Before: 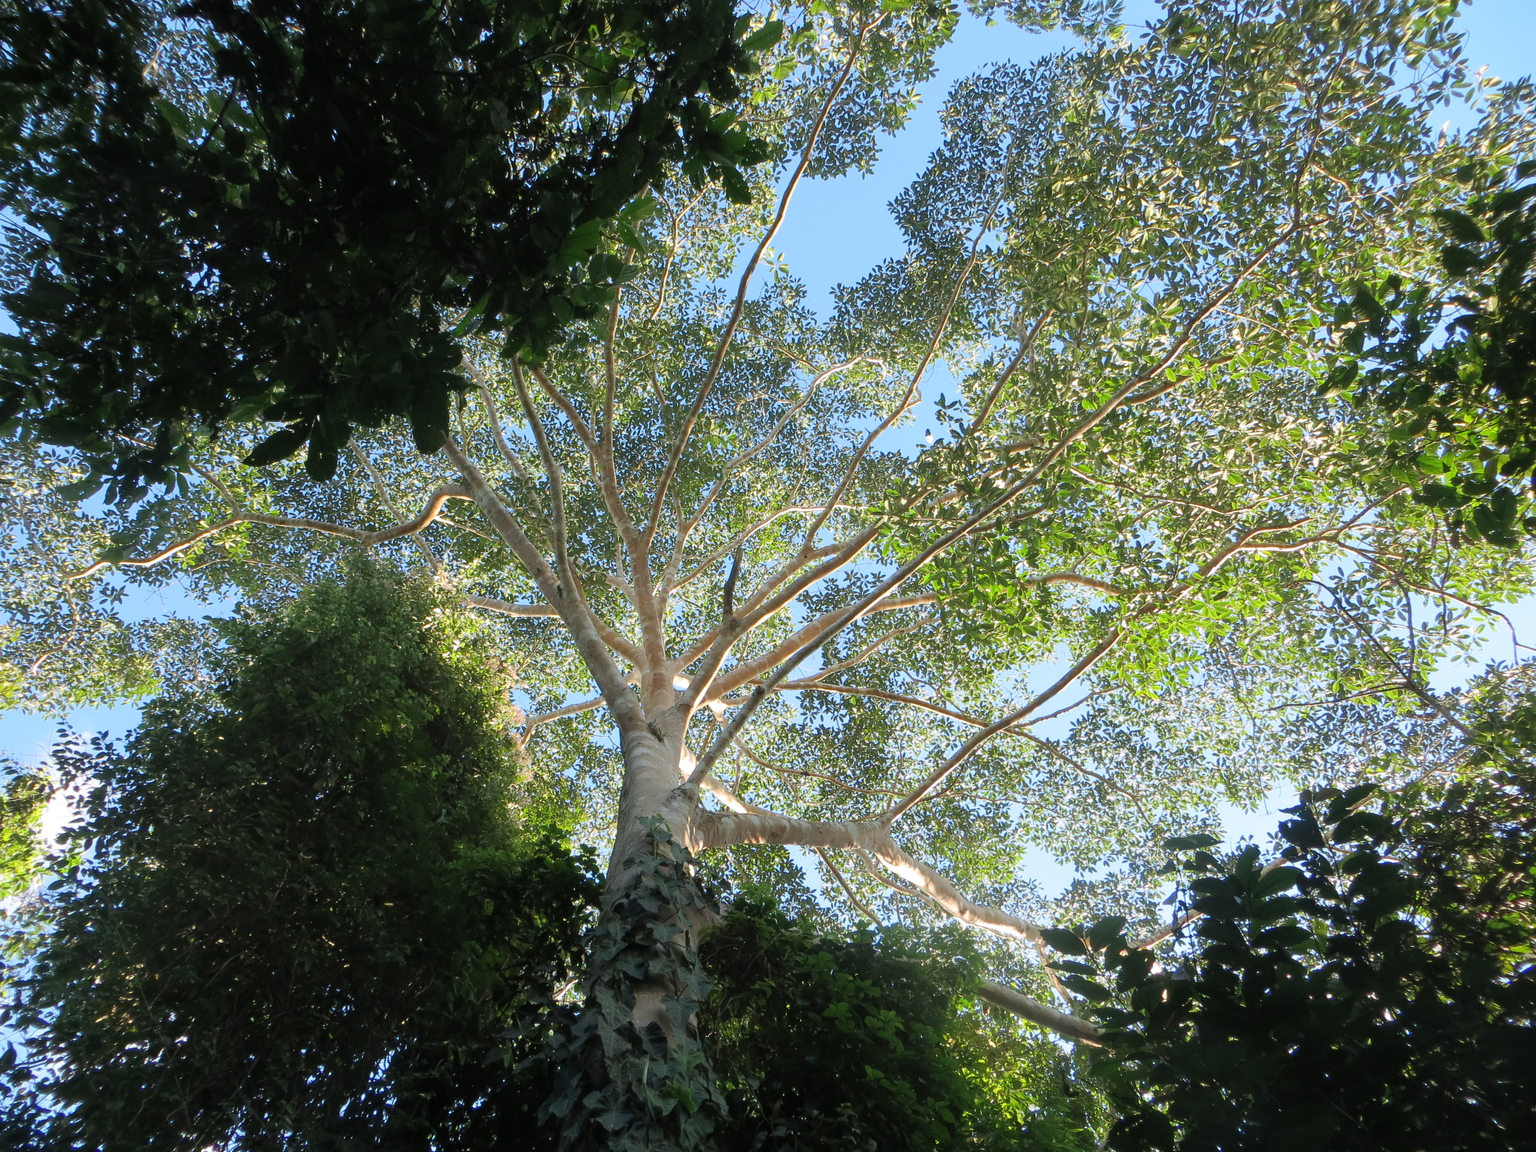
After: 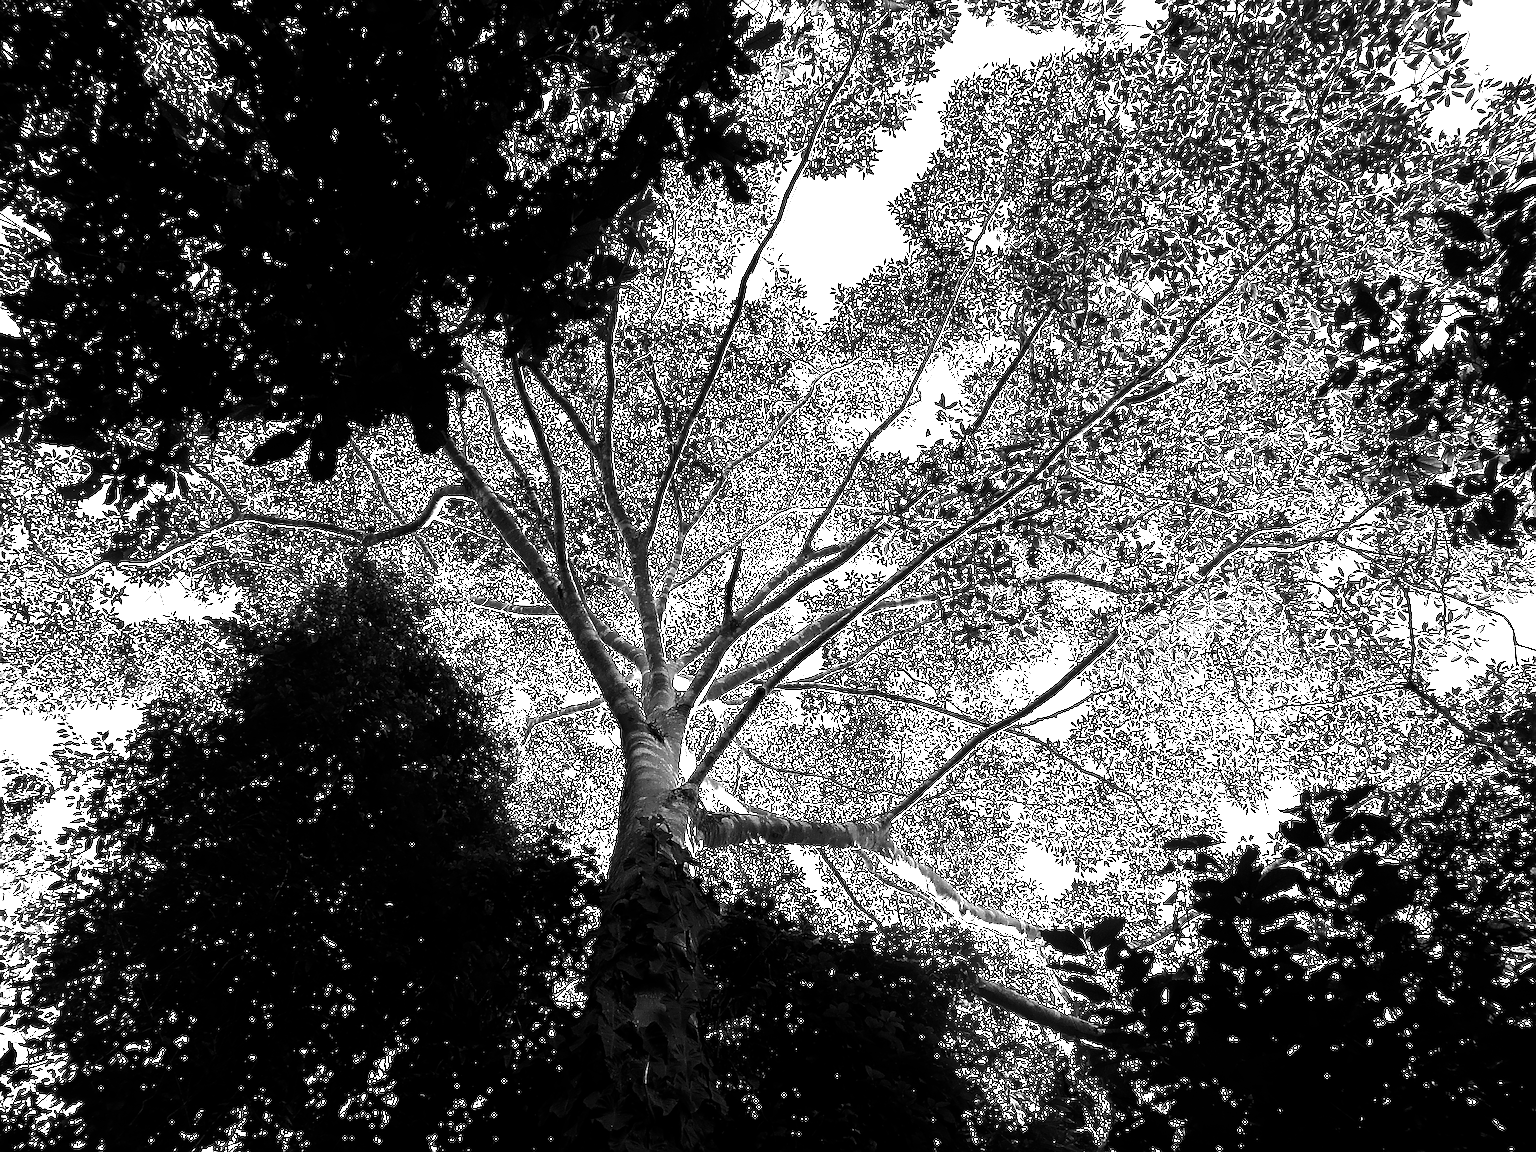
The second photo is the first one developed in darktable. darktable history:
sharpen: radius 3.025, amount 0.757
contrast brightness saturation: contrast 0.02, brightness -1, saturation -1
exposure: black level correction 0, exposure 0.7 EV, compensate exposure bias true, compensate highlight preservation false
base curve: curves: ch0 [(0, 0) (0.303, 0.277) (1, 1)]
levels: levels [0, 0.352, 0.703]
